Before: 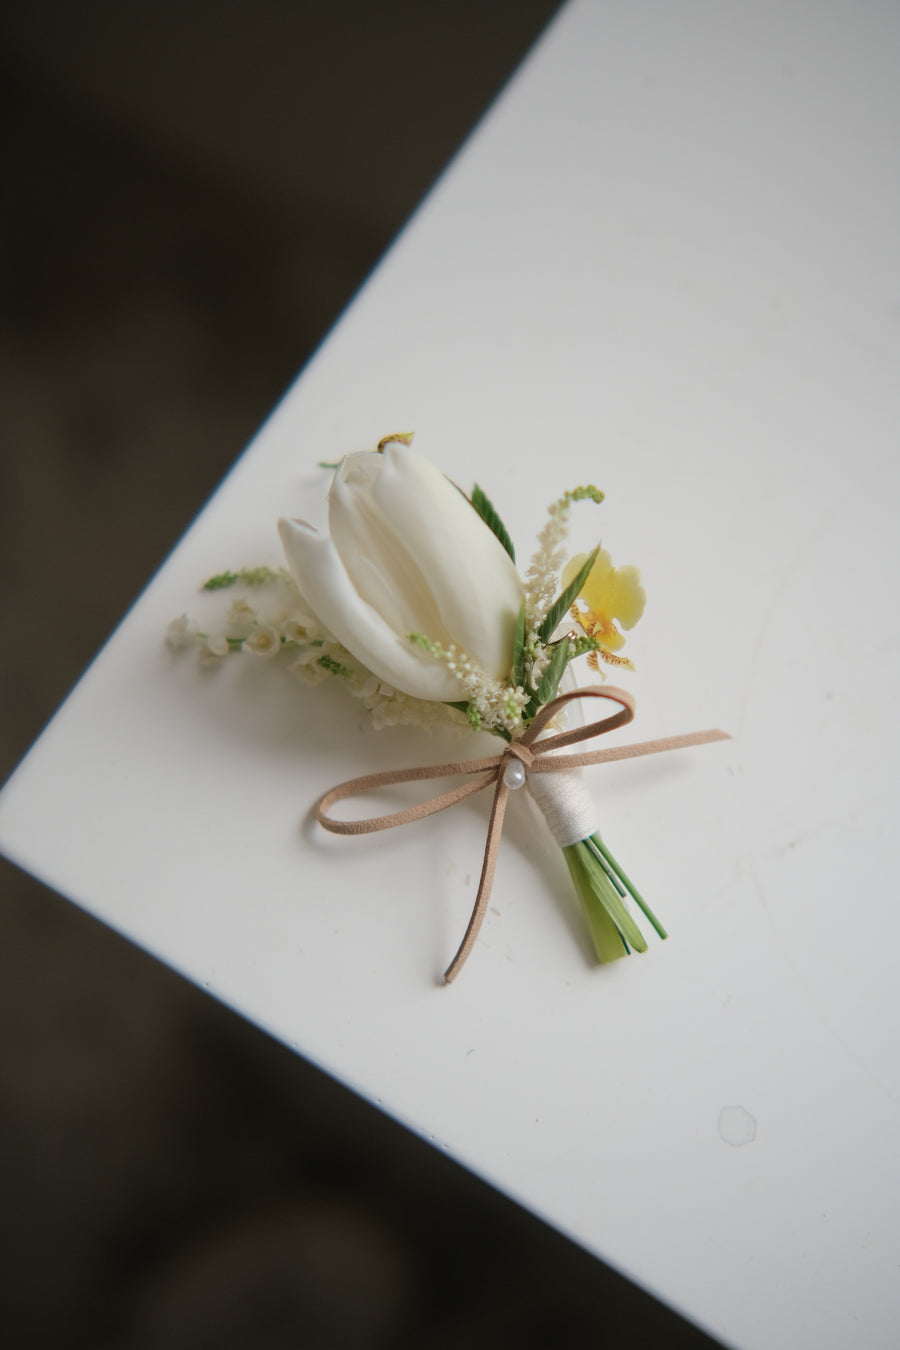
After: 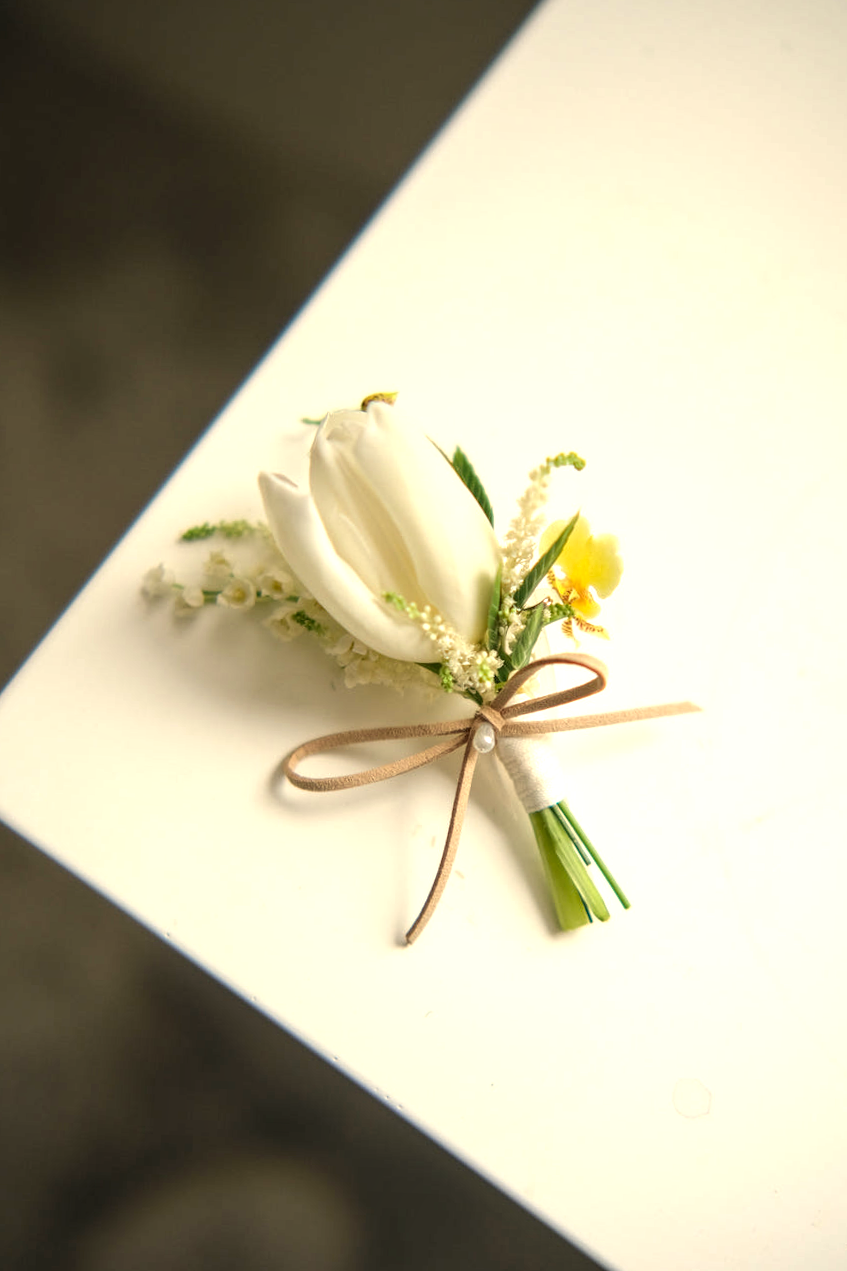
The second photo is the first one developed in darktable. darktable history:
exposure: exposure 1 EV, compensate highlight preservation false
crop and rotate: angle -2.38°
color calibration: x 0.355, y 0.367, temperature 4700.38 K
color correction: highlights a* 2.72, highlights b* 22.8
local contrast: detail 130%
